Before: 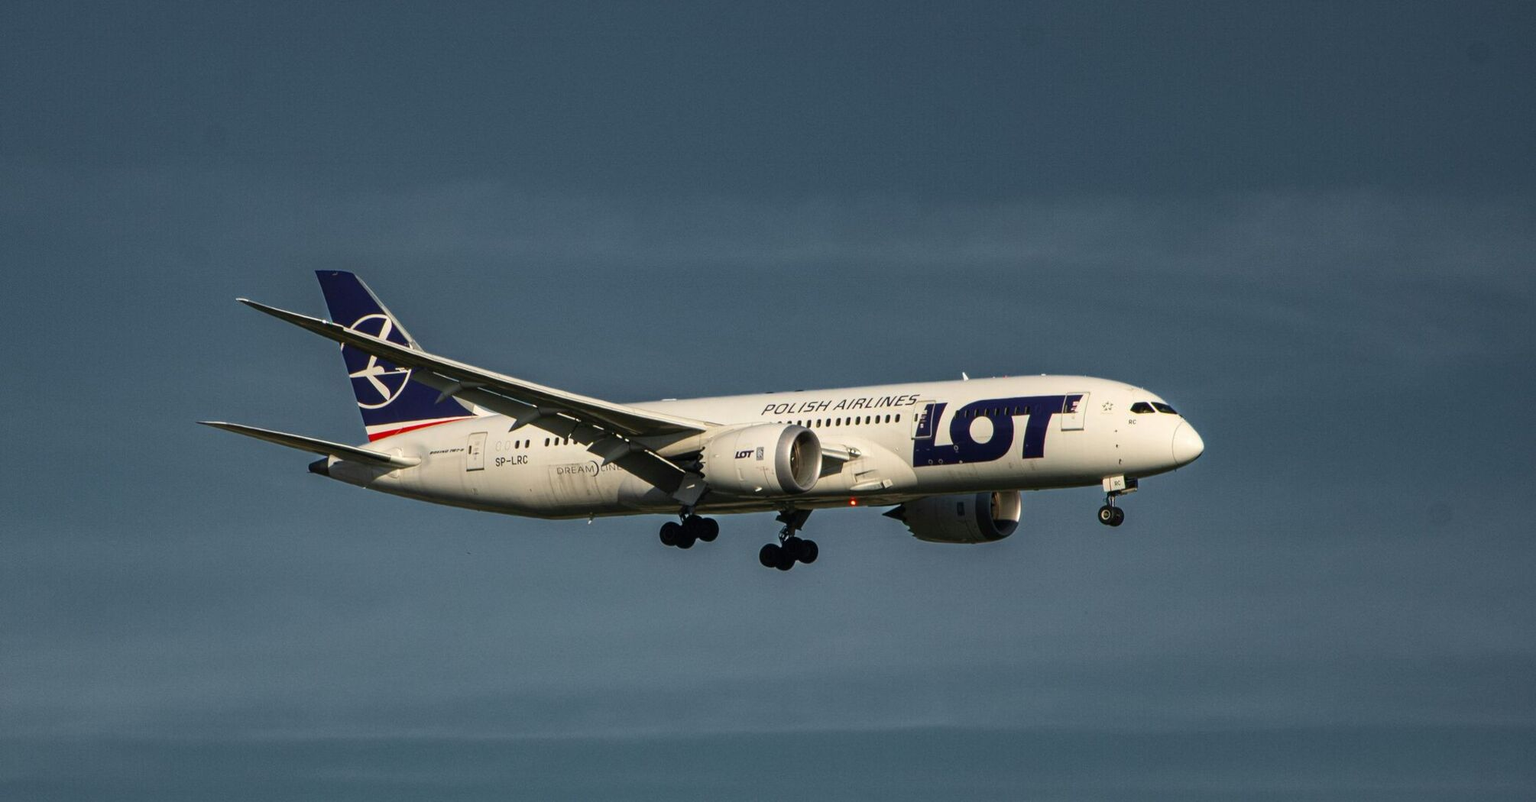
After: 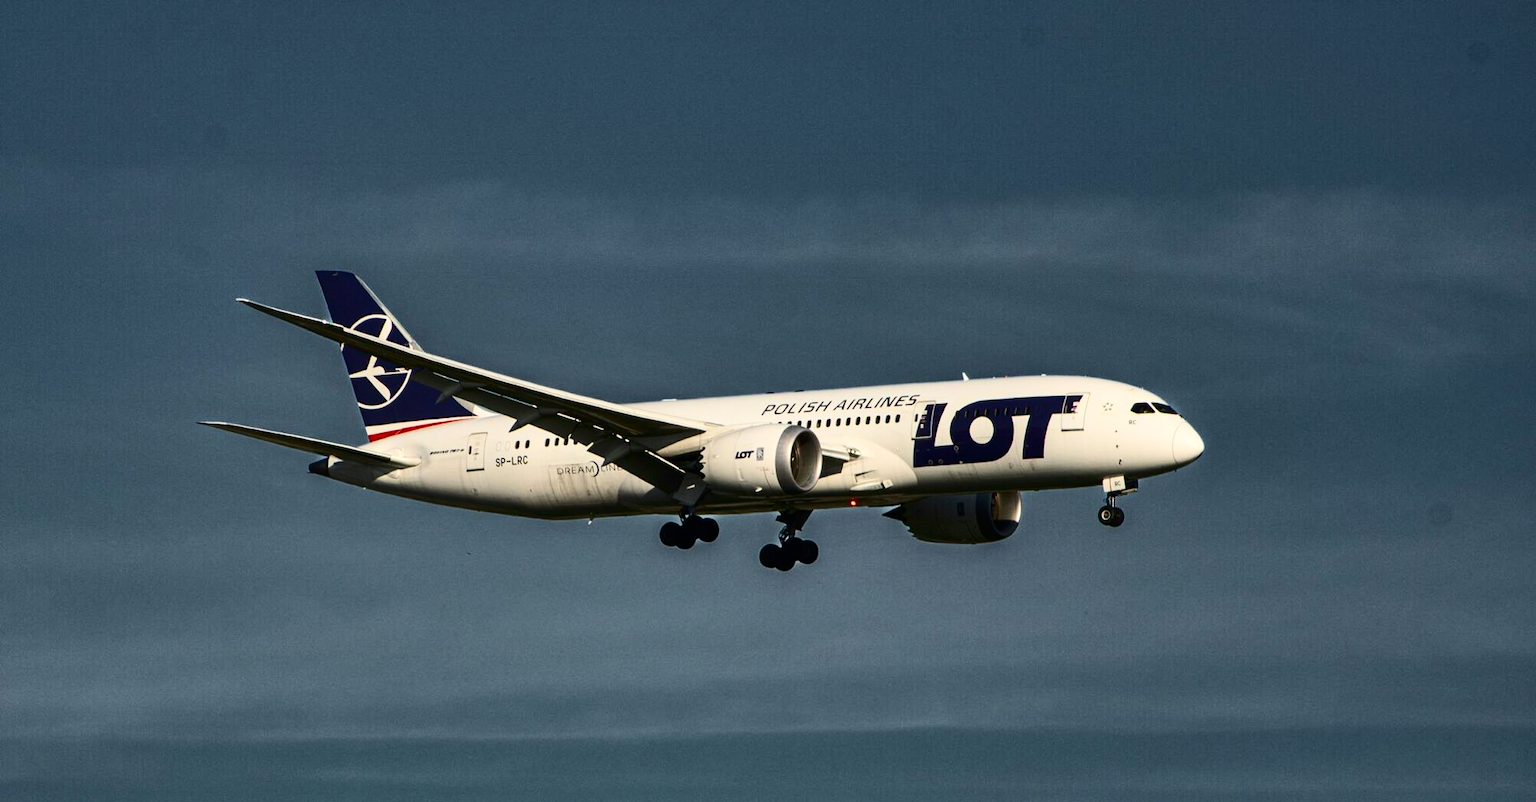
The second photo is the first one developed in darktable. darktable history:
contrast brightness saturation: contrast 0.296
shadows and highlights: soften with gaussian
